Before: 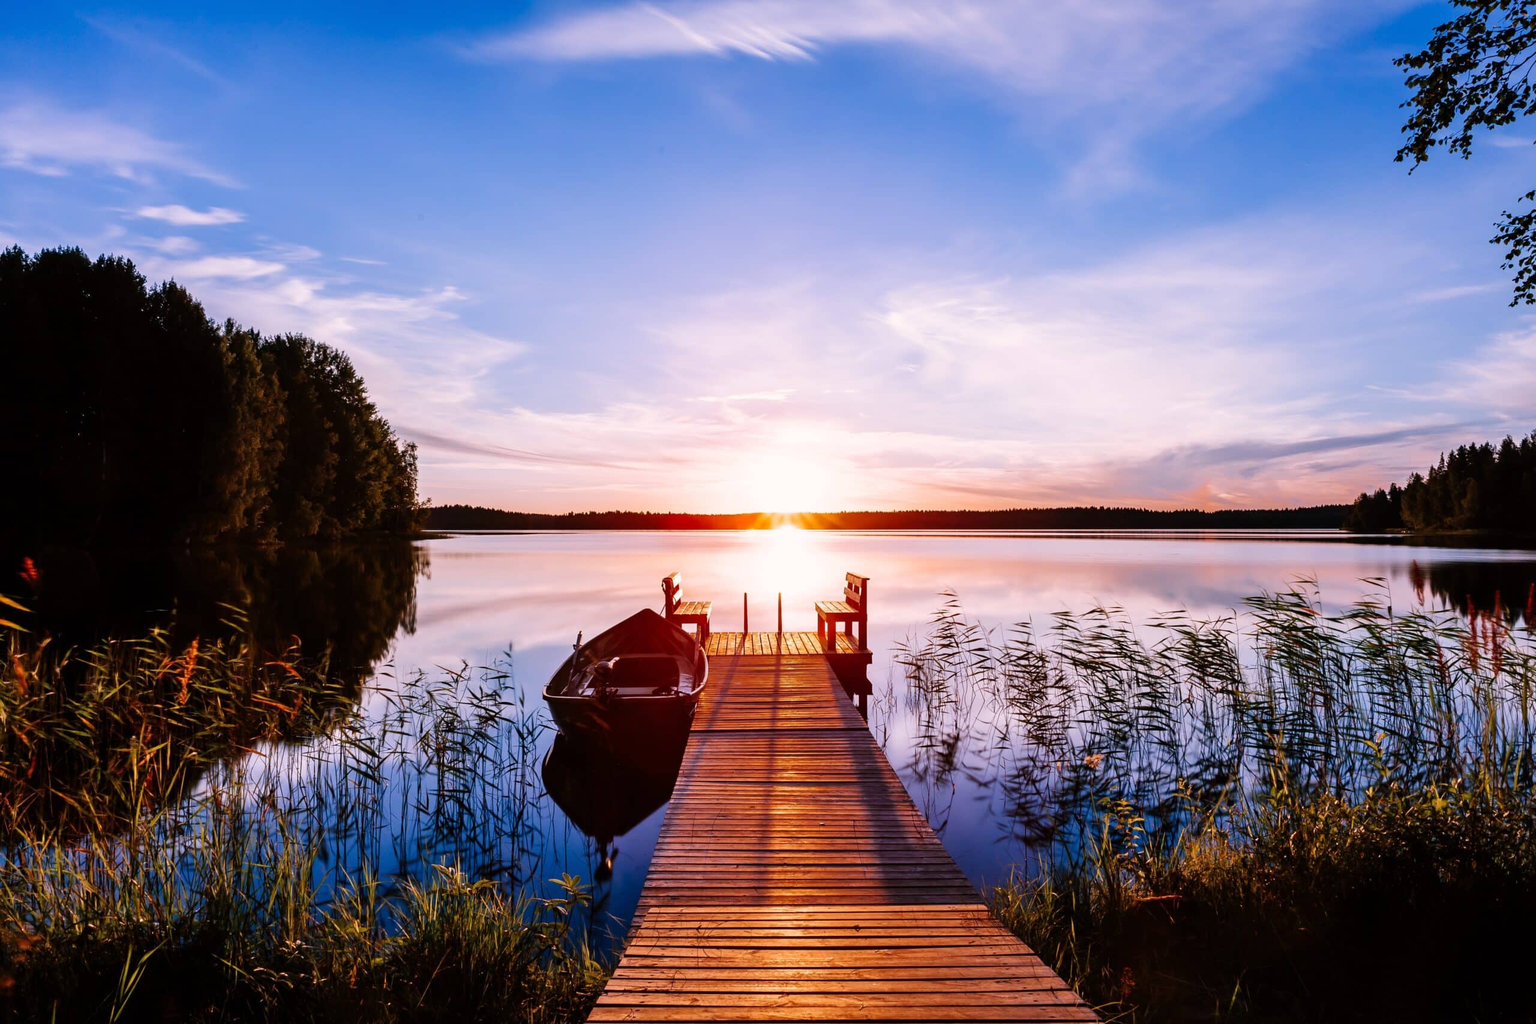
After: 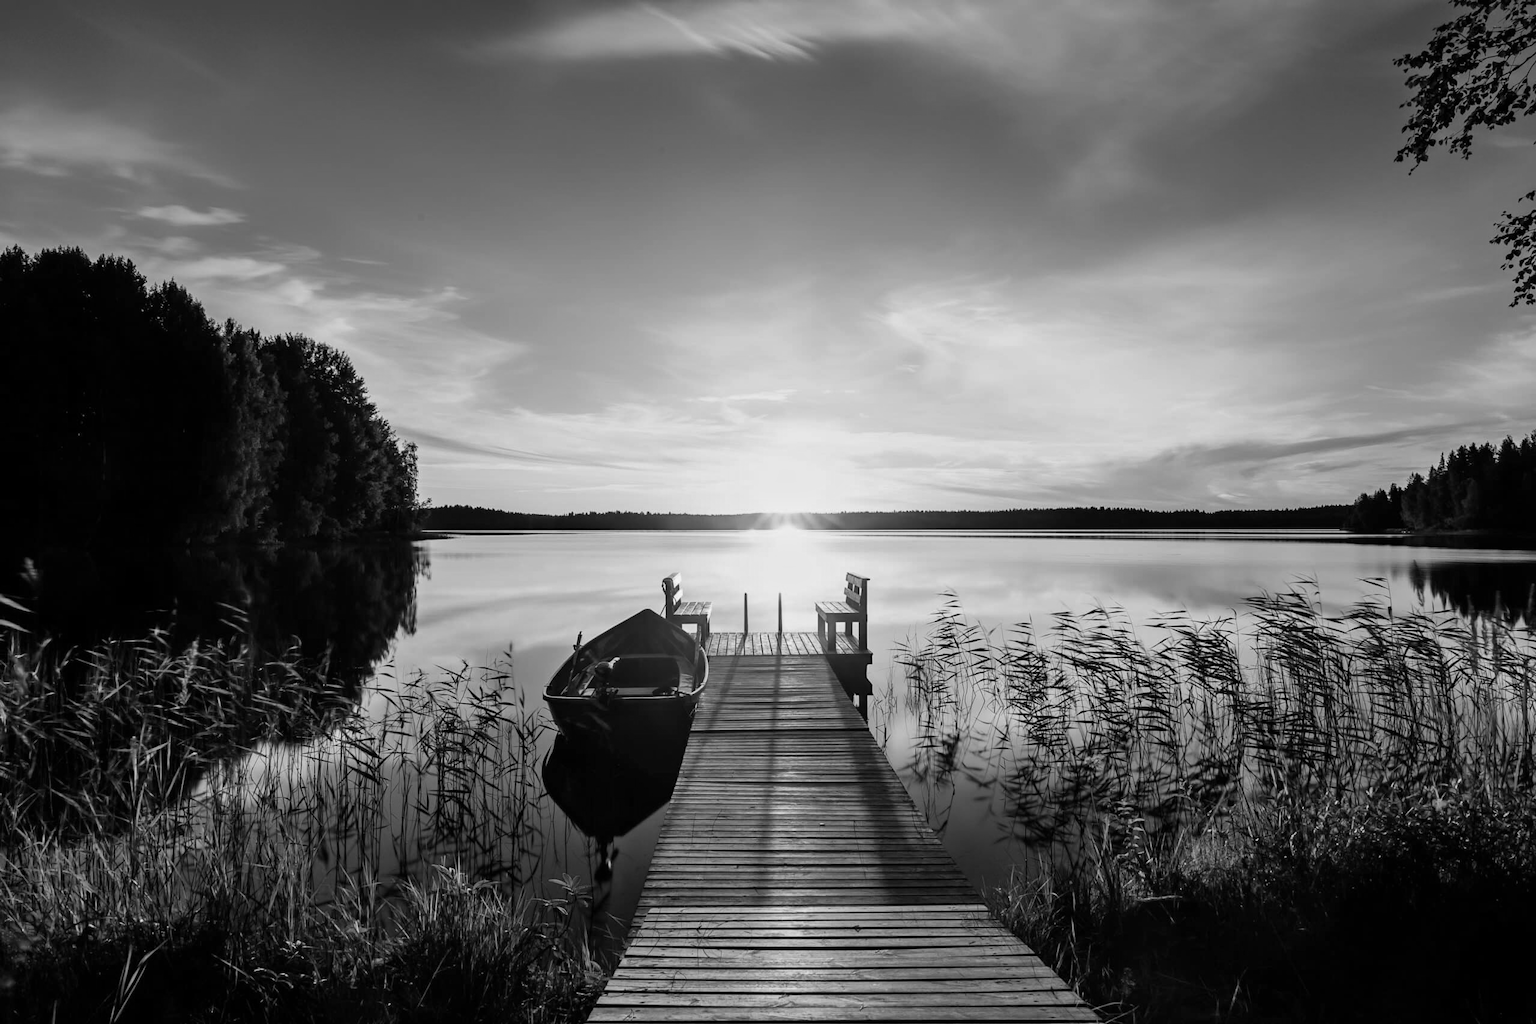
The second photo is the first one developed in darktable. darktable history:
monochrome: a 26.22, b 42.67, size 0.8
velvia: strength 27%
